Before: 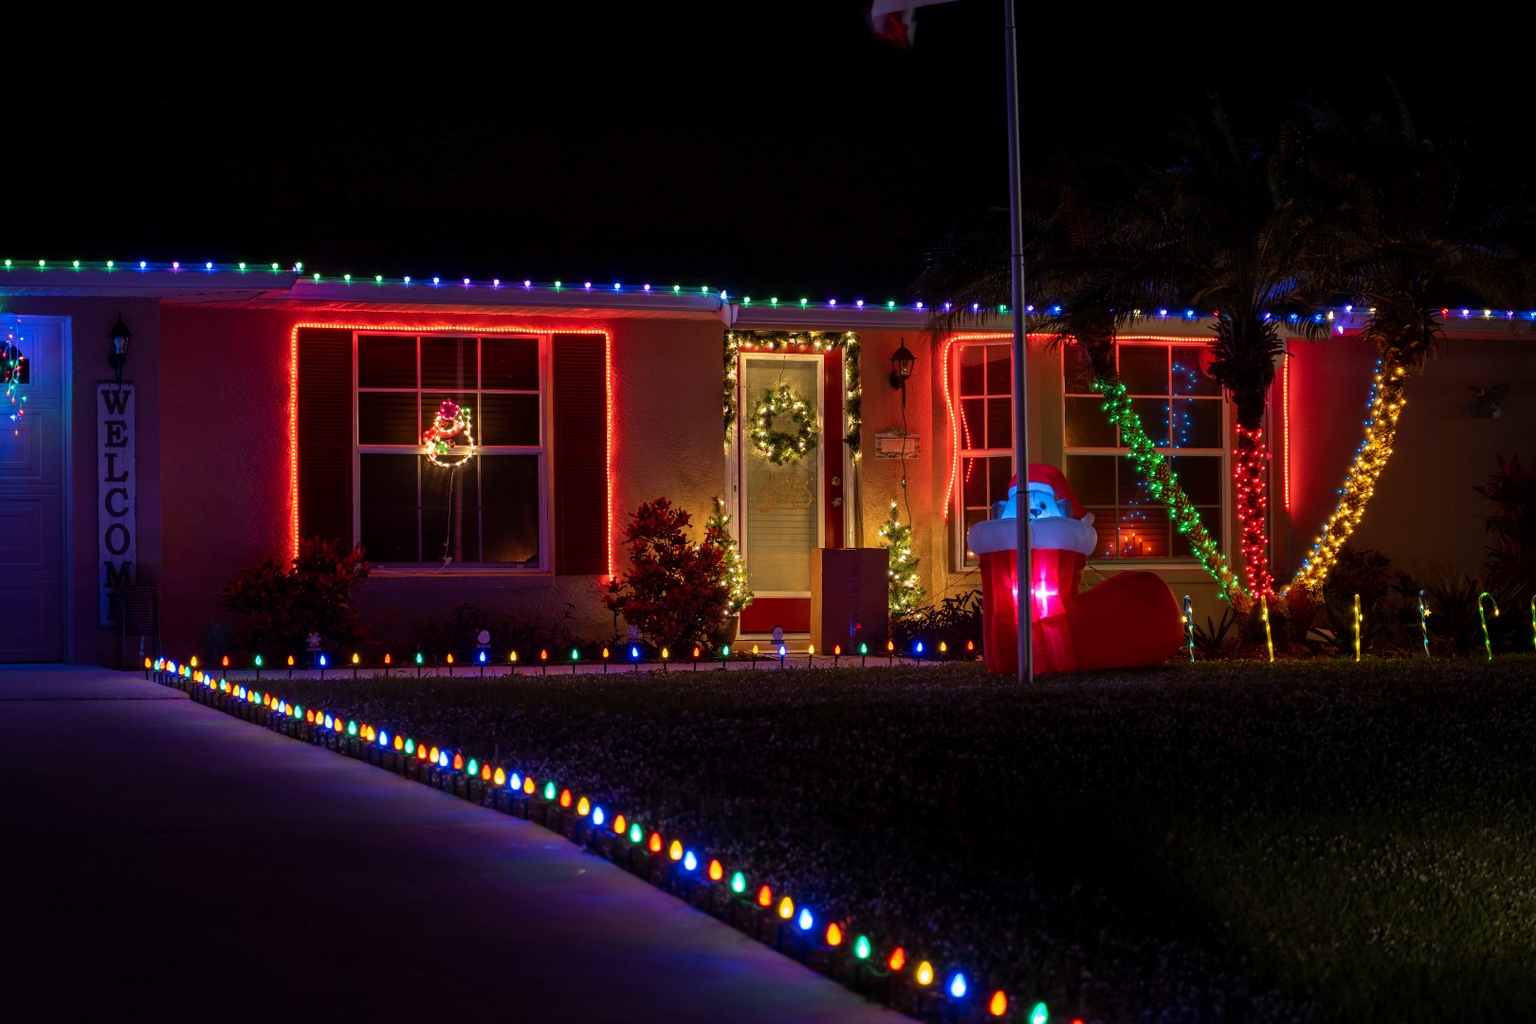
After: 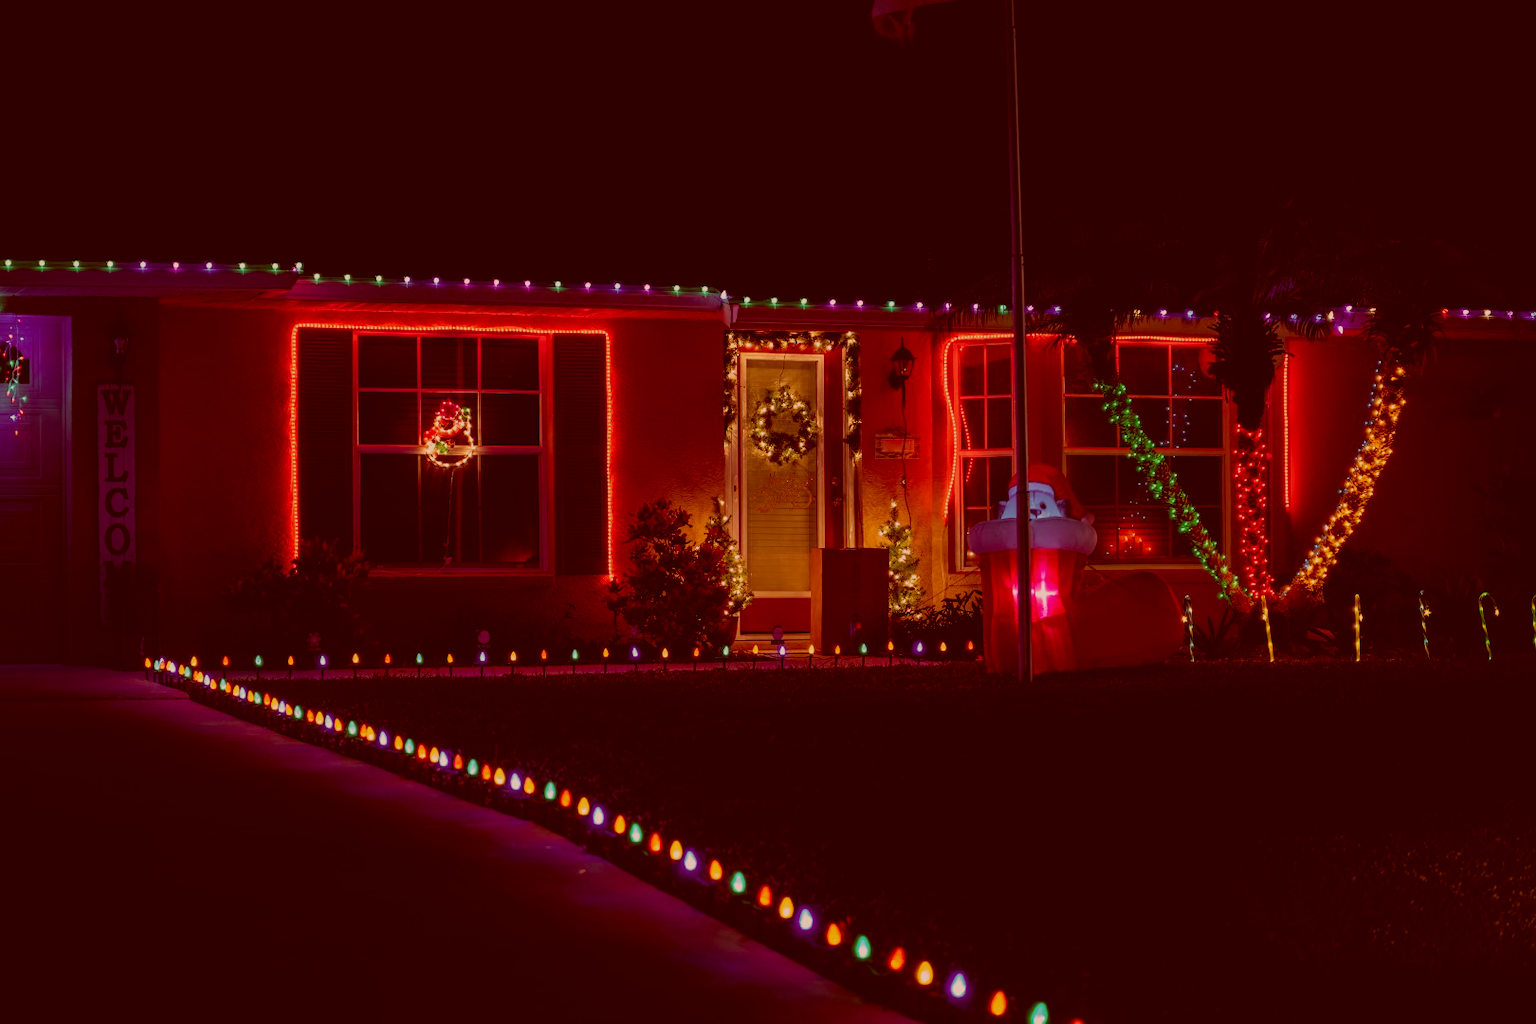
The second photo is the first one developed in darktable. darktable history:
exposure: black level correction 0, exposure -0.766 EV, compensate highlight preservation false
color correction: highlights a* 9.03, highlights b* 8.71, shadows a* 40, shadows b* 40, saturation 0.8
